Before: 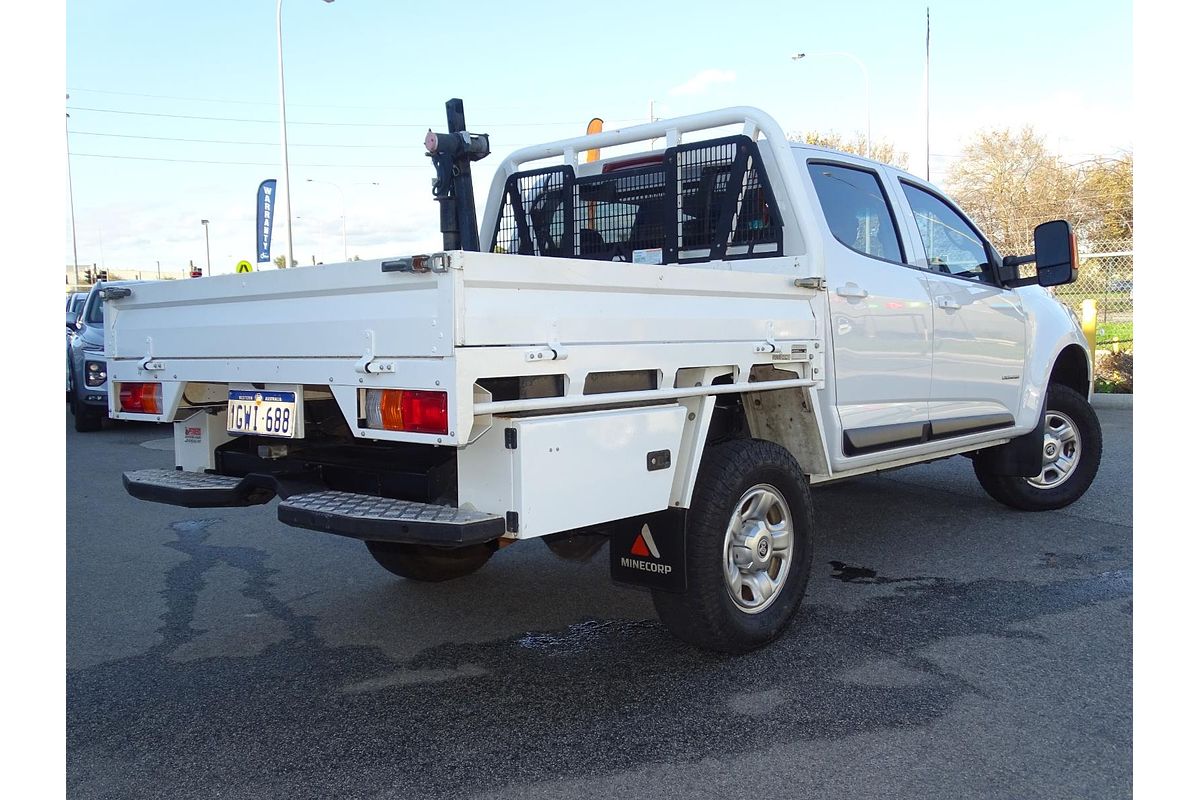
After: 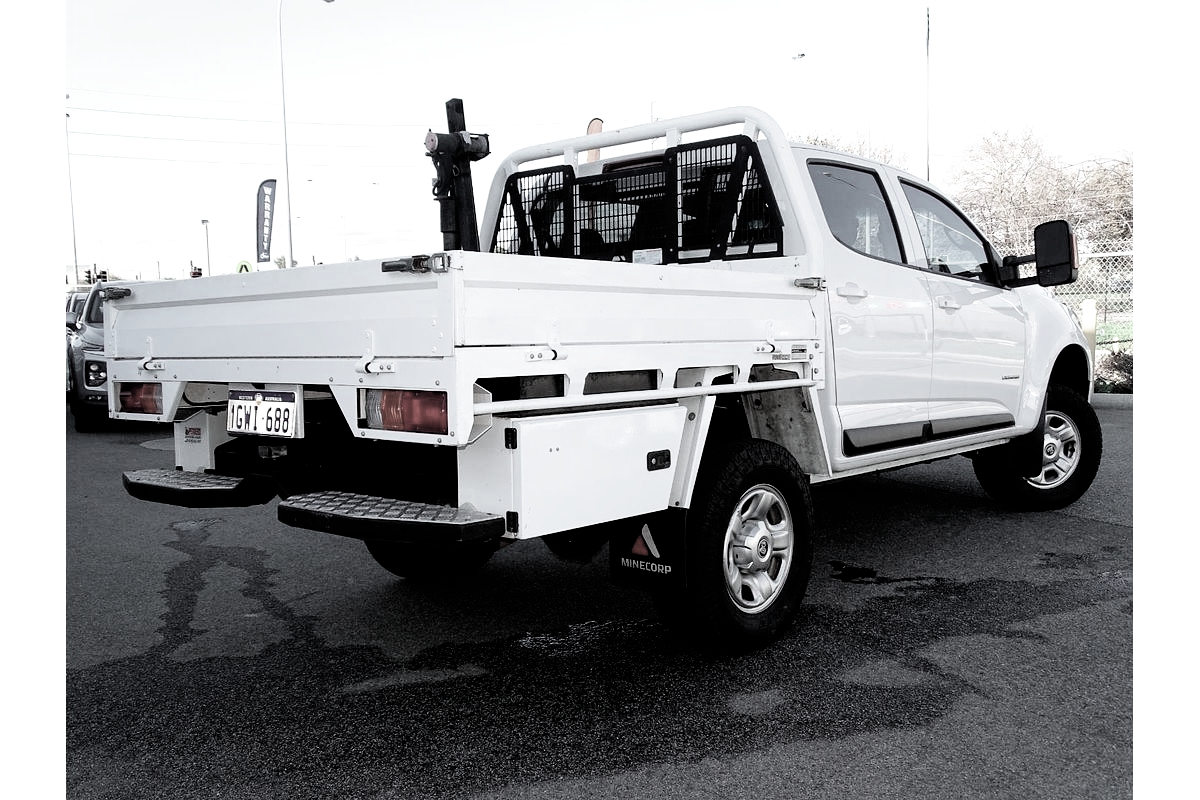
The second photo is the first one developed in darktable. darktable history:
filmic rgb: black relative exposure -3.57 EV, white relative exposure 2.29 EV, hardness 3.41
color contrast: green-magenta contrast 0.3, blue-yellow contrast 0.15
contrast brightness saturation: contrast 0.04, saturation 0.16
color calibration: illuminant as shot in camera, x 0.358, y 0.373, temperature 4628.91 K
